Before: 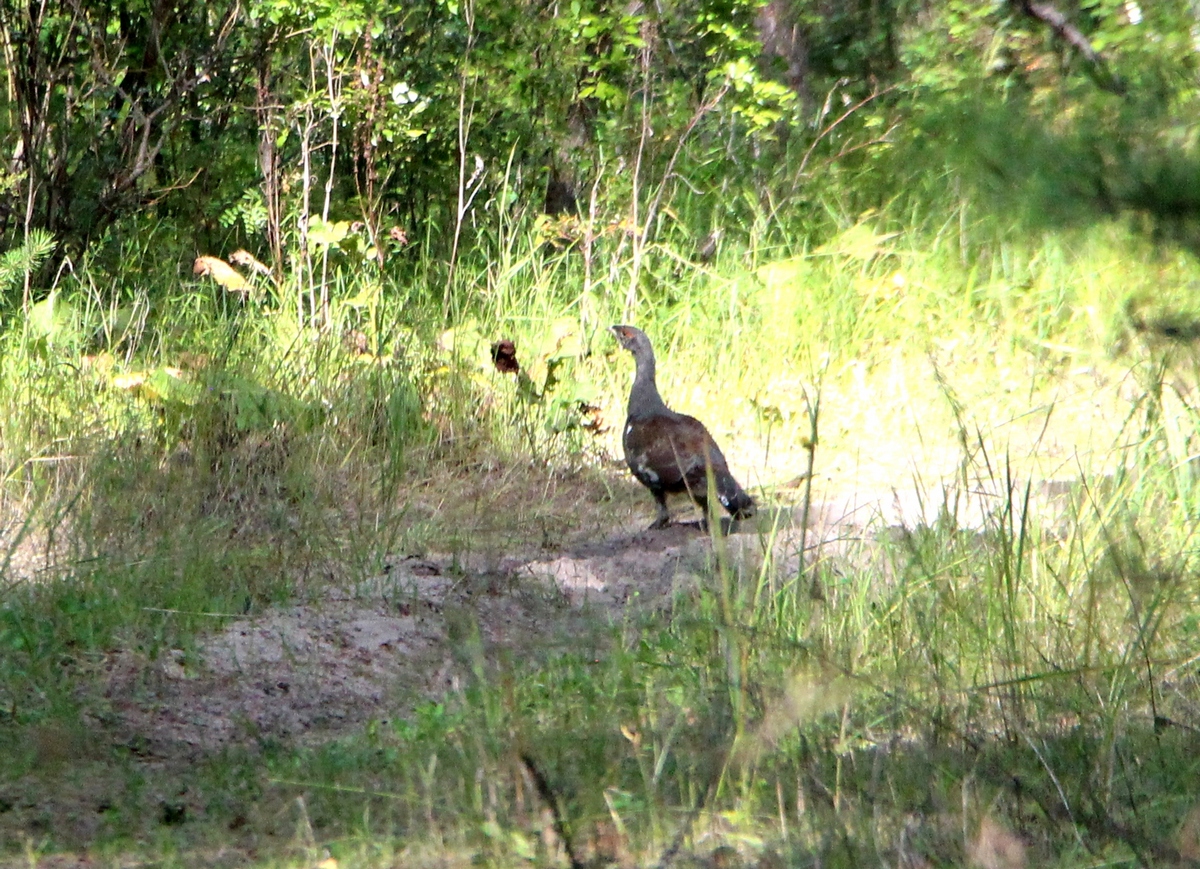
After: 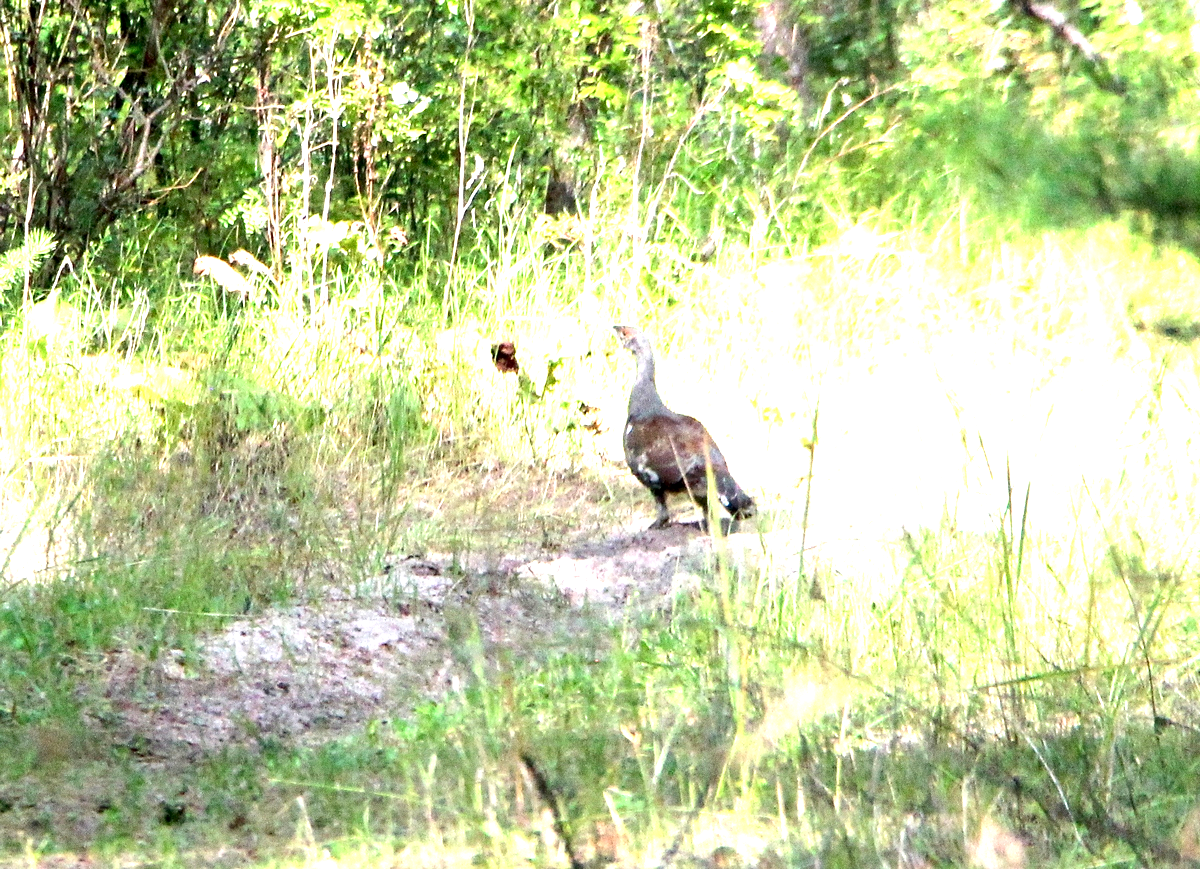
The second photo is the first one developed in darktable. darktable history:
grain: coarseness 0.09 ISO
exposure: black level correction 0.001, exposure 1.735 EV, compensate highlight preservation false
